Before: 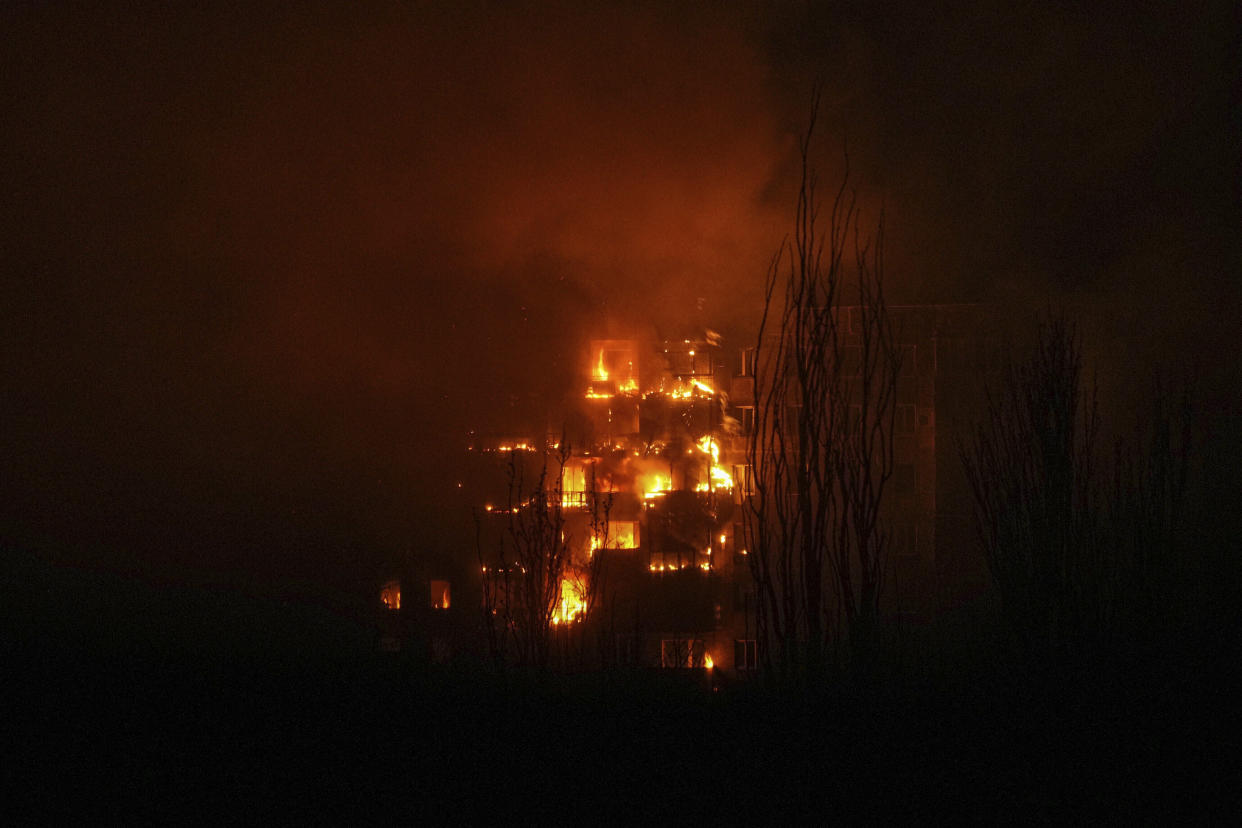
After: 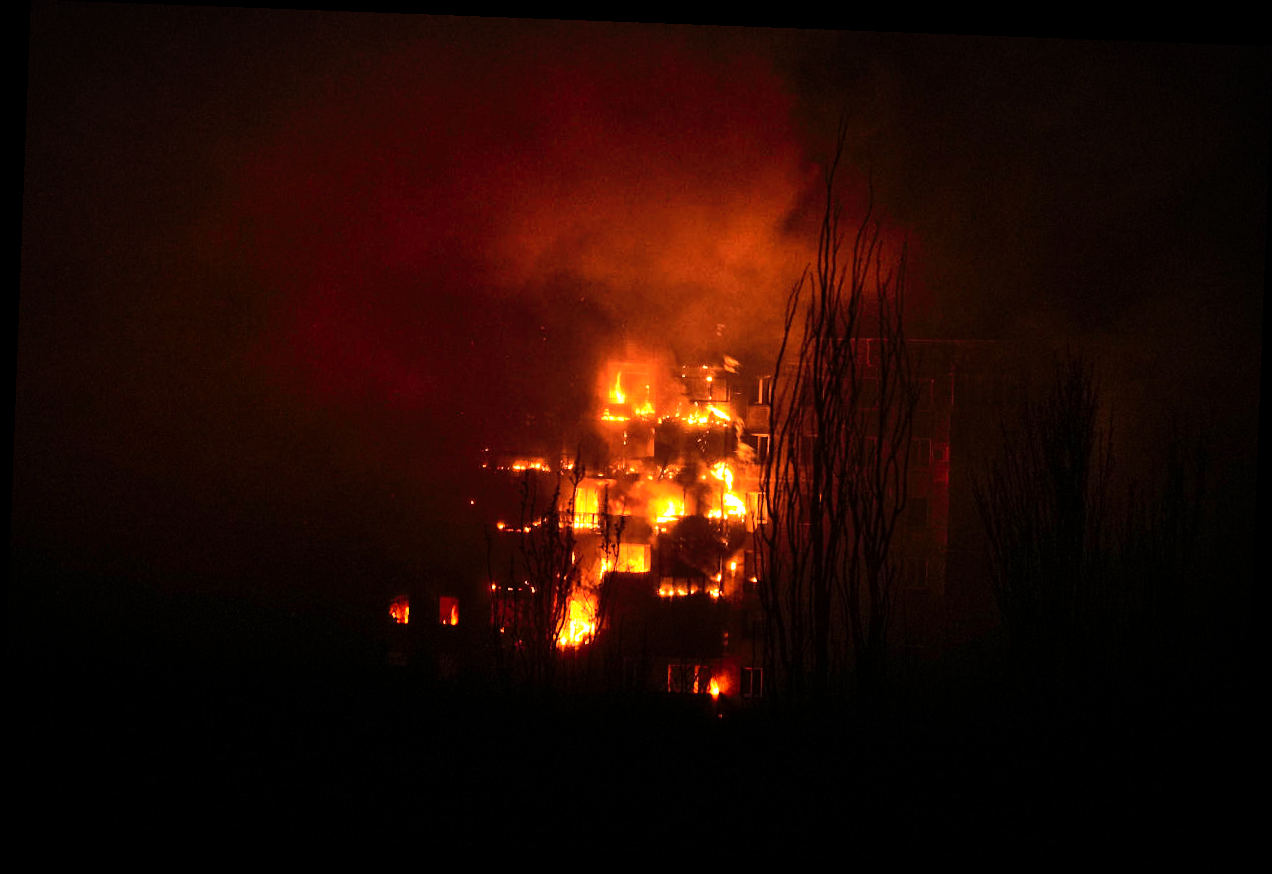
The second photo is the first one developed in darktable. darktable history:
rotate and perspective: rotation 2.17°, automatic cropping off
vignetting: automatic ratio true
tone equalizer: -8 EV -1.08 EV, -7 EV -1.01 EV, -6 EV -0.867 EV, -5 EV -0.578 EV, -3 EV 0.578 EV, -2 EV 0.867 EV, -1 EV 1.01 EV, +0 EV 1.08 EV, edges refinement/feathering 500, mask exposure compensation -1.57 EV, preserve details no
shadows and highlights: soften with gaussian
